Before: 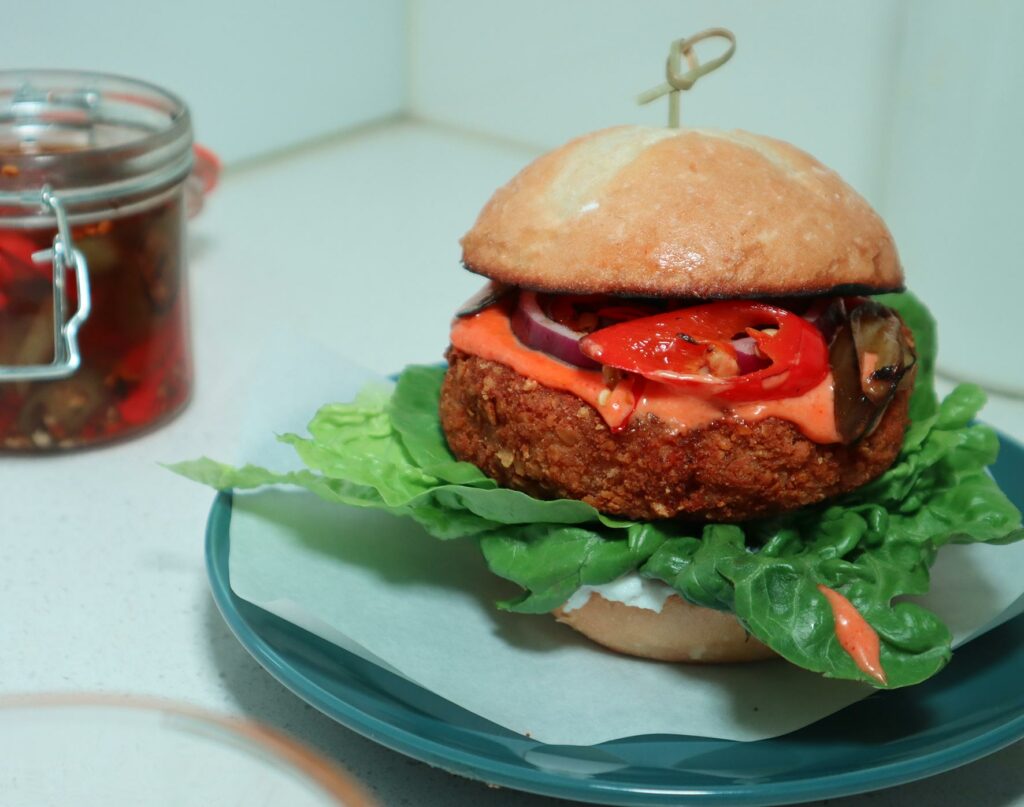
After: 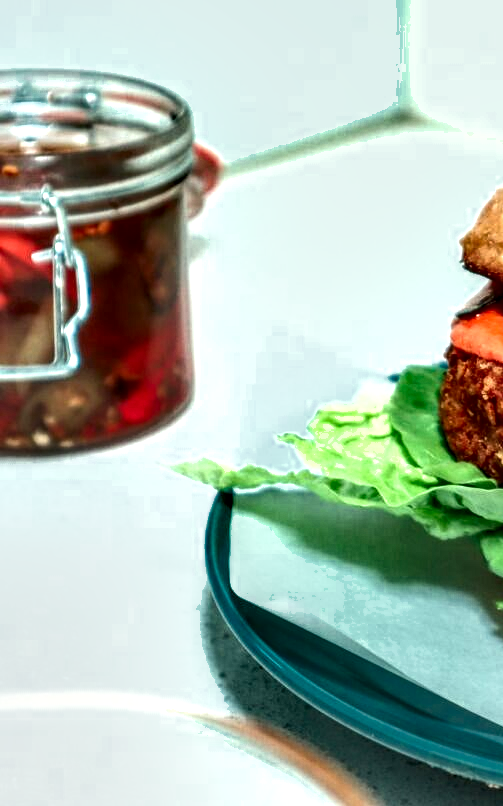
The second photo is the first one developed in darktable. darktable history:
tone equalizer: -8 EV 0.06 EV, smoothing diameter 25%, edges refinement/feathering 10, preserve details guided filter
exposure: exposure 1 EV, compensate highlight preservation false
shadows and highlights: soften with gaussian
crop and rotate: left 0%, top 0%, right 50.845%
local contrast: highlights 20%, detail 197%
color zones: curves: ch0 [(0, 0.497) (0.143, 0.5) (0.286, 0.5) (0.429, 0.483) (0.571, 0.116) (0.714, -0.006) (0.857, 0.28) (1, 0.497)]
